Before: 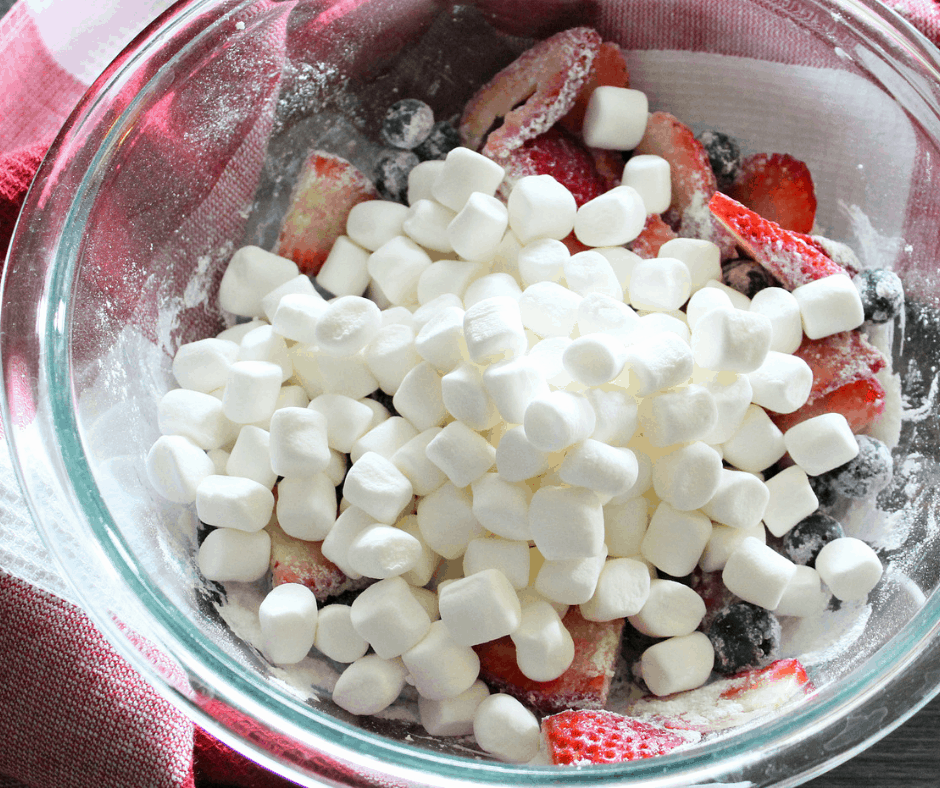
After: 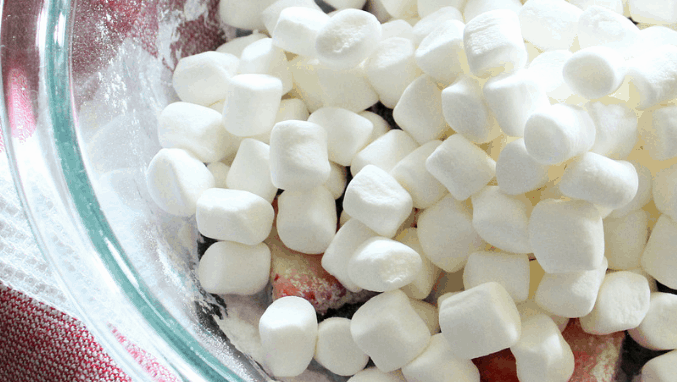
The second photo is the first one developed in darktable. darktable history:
crop: top 36.498%, right 27.964%, bottom 14.995%
